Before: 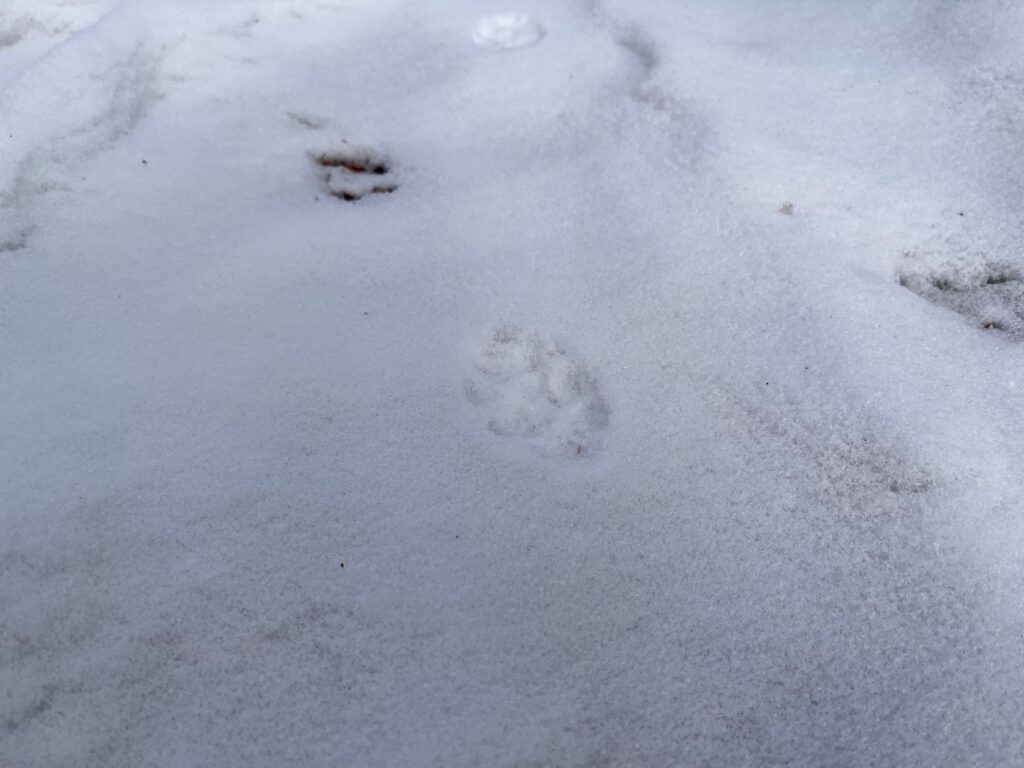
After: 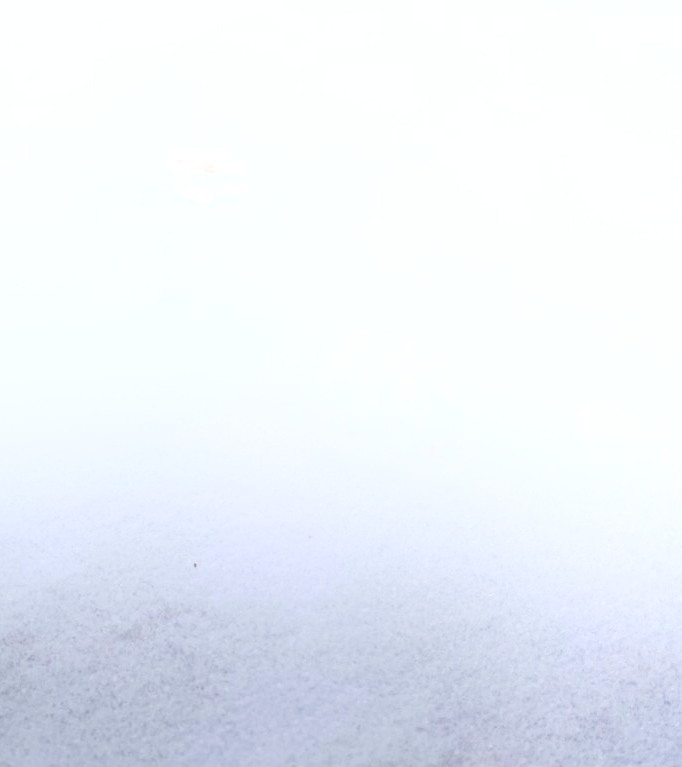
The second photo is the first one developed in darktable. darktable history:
crop and rotate: left 14.385%, right 18.948%
base curve: curves: ch0 [(0, 0) (0.032, 0.037) (0.105, 0.228) (0.435, 0.76) (0.856, 0.983) (1, 1)], preserve colors none
bloom: on, module defaults
